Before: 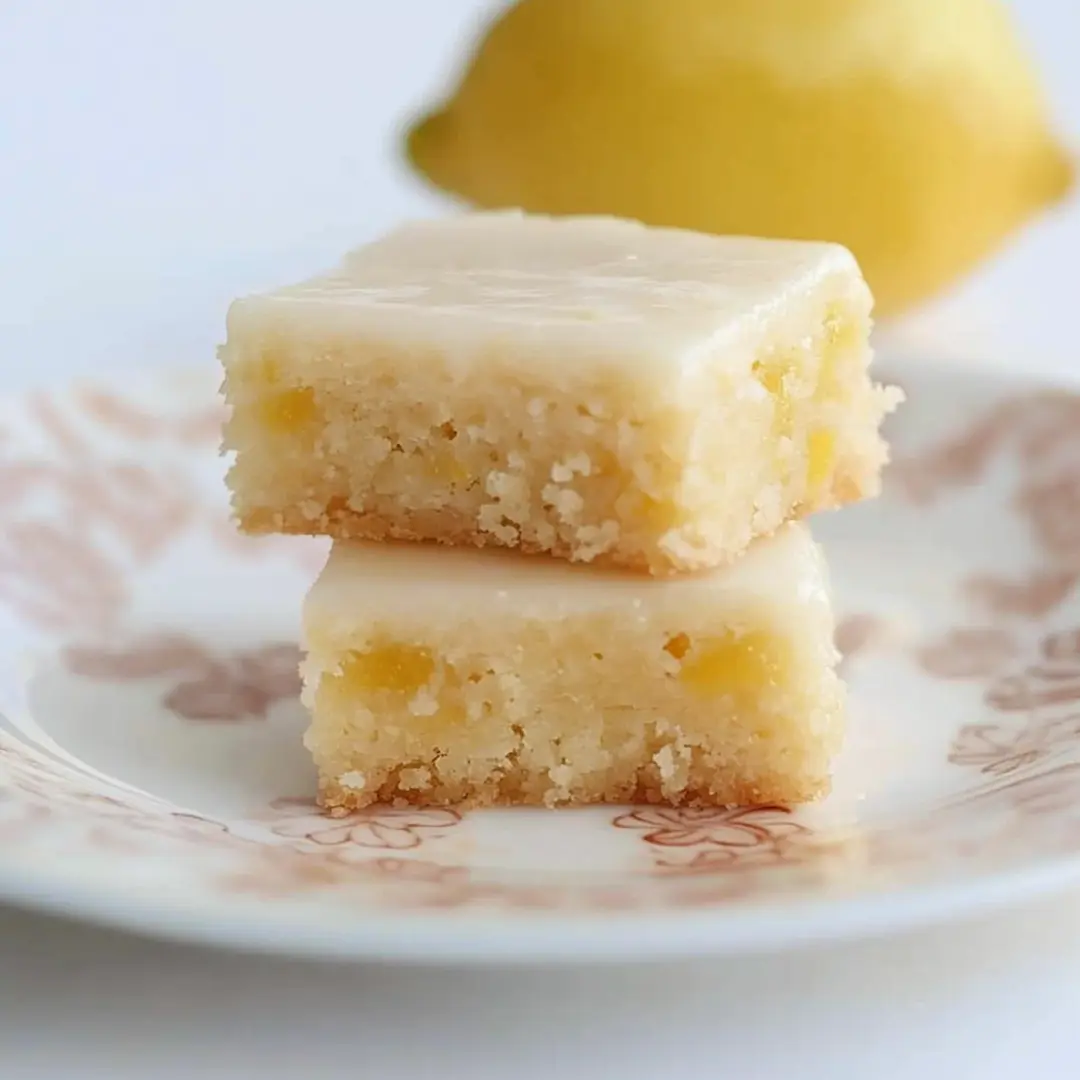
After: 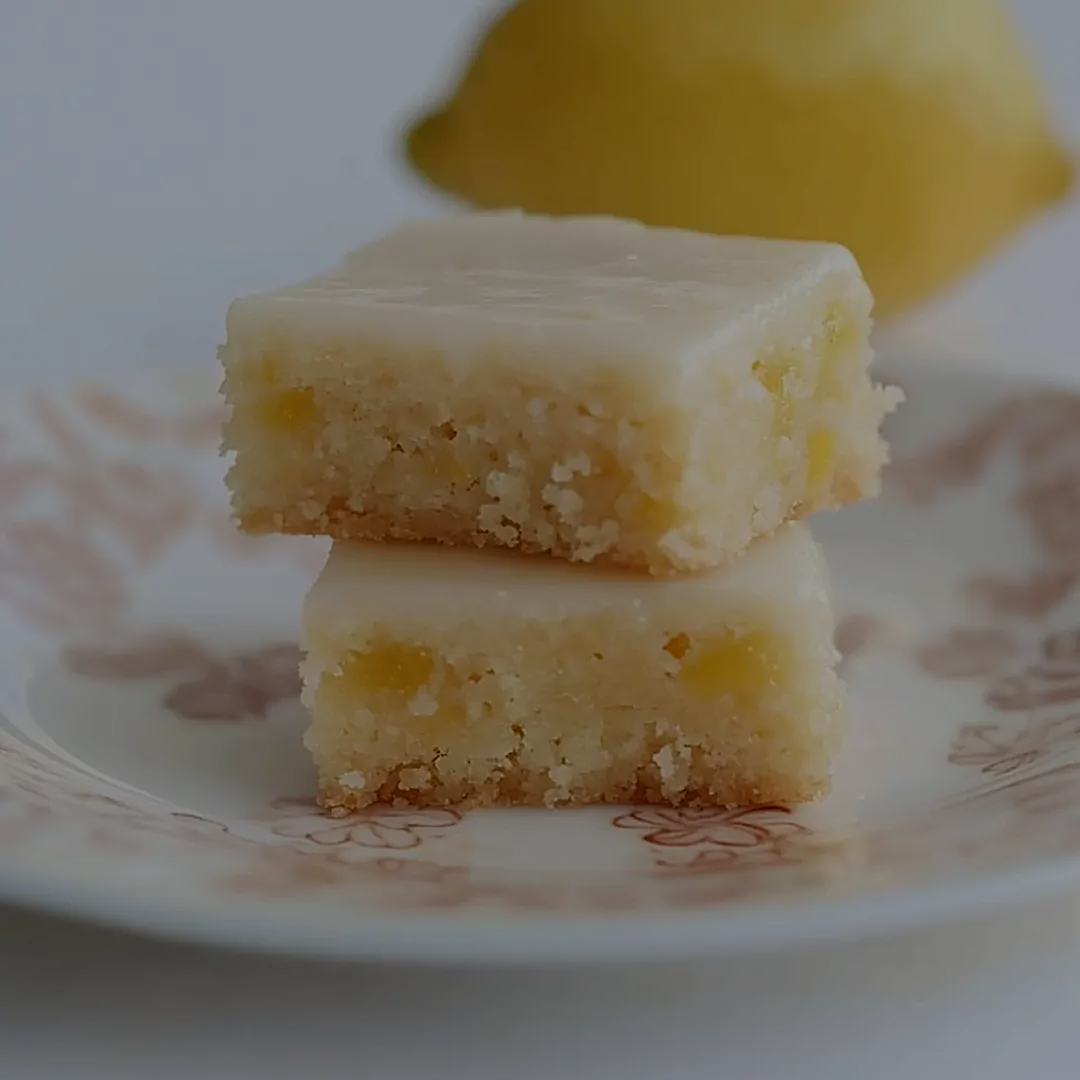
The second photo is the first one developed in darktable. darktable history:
sharpen: on, module defaults
exposure: exposure -1.498 EV, compensate exposure bias true, compensate highlight preservation false
